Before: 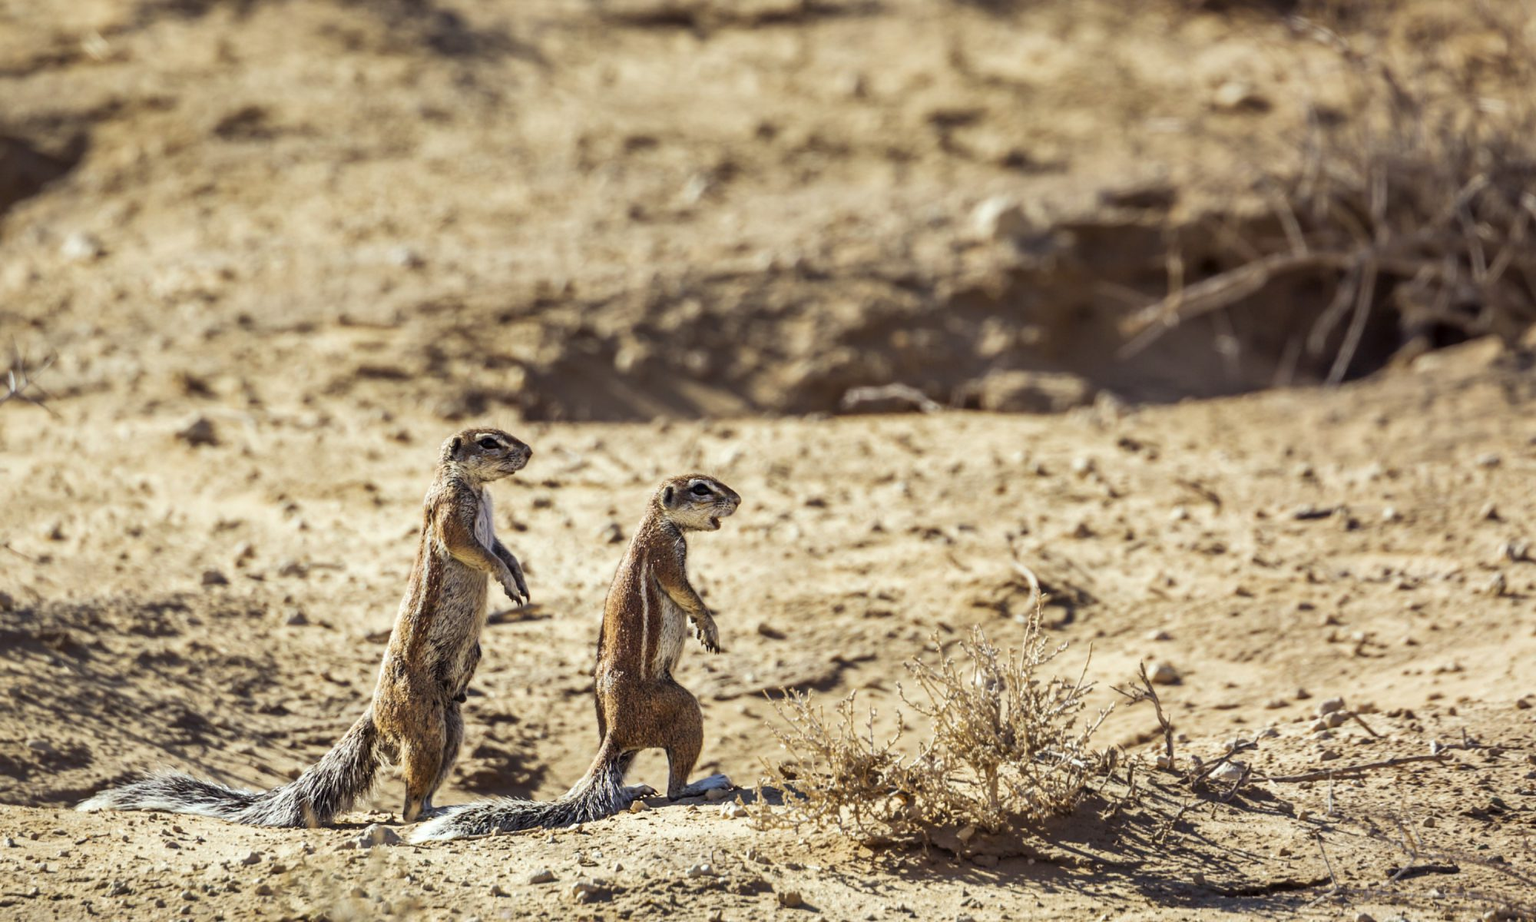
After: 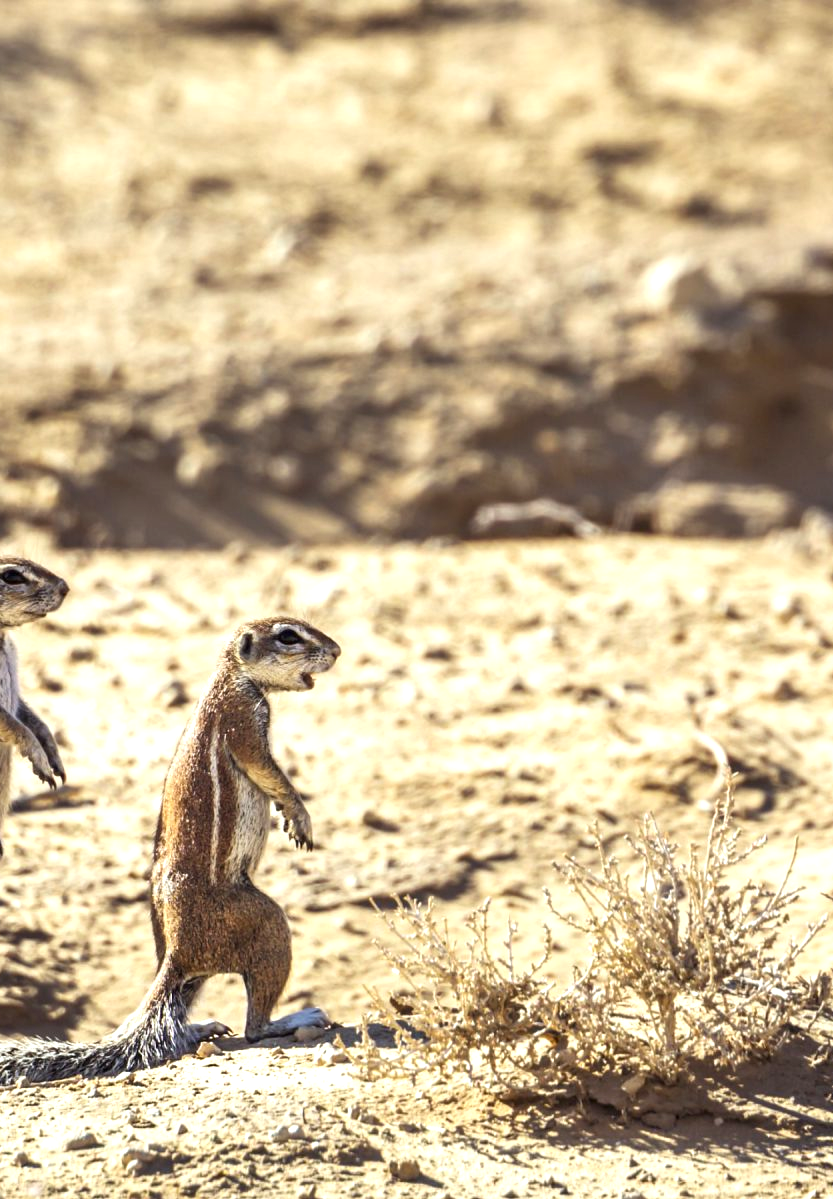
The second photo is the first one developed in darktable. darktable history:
crop: left 31.229%, right 27.105%
exposure: black level correction 0, exposure 0.7 EV, compensate exposure bias true, compensate highlight preservation false
tone equalizer: -7 EV 0.13 EV, smoothing diameter 25%, edges refinement/feathering 10, preserve details guided filter
